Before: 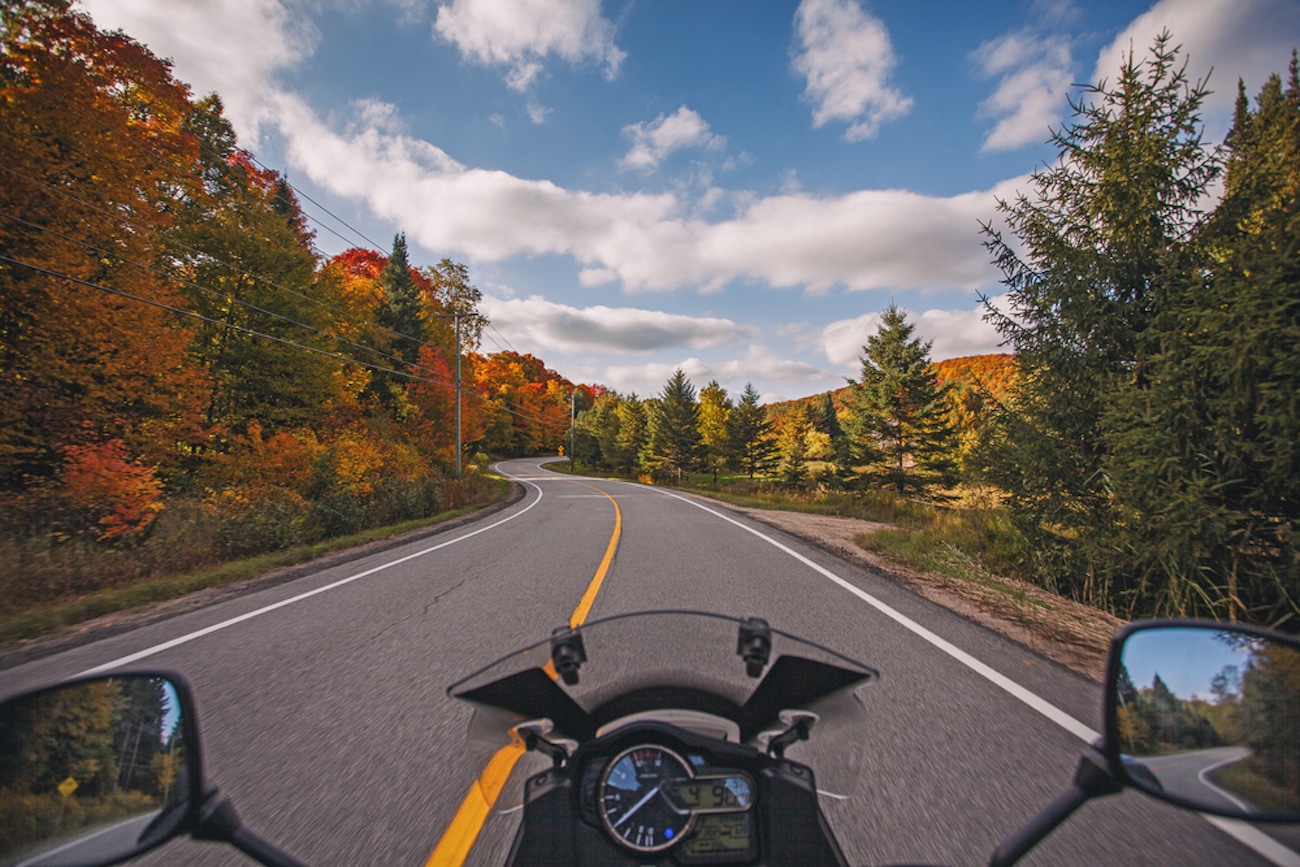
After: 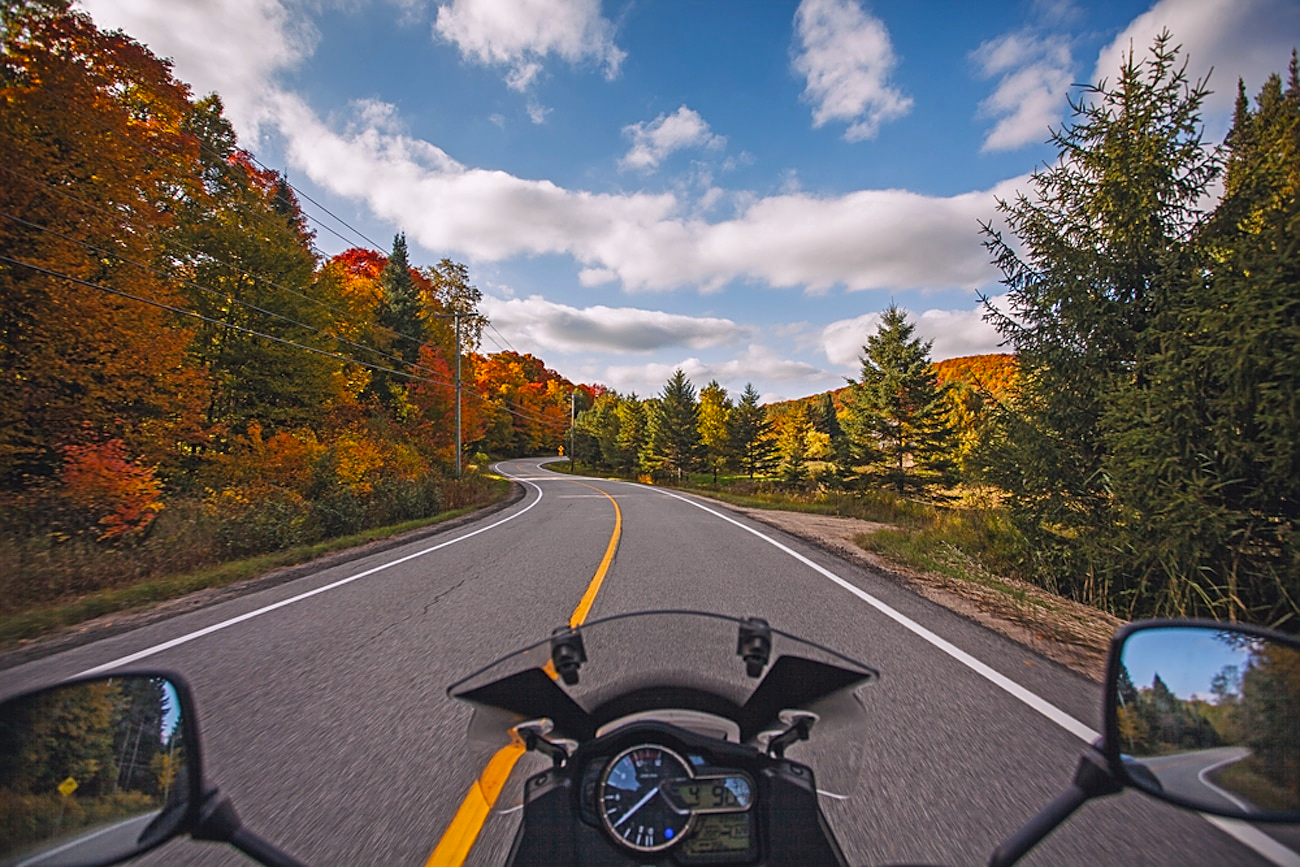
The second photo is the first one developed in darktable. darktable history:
sharpen: on, module defaults
color balance: lift [1, 1, 0.999, 1.001], gamma [1, 1.003, 1.005, 0.995], gain [1, 0.992, 0.988, 1.012], contrast 5%, output saturation 110%
white balance: red 0.986, blue 1.01
